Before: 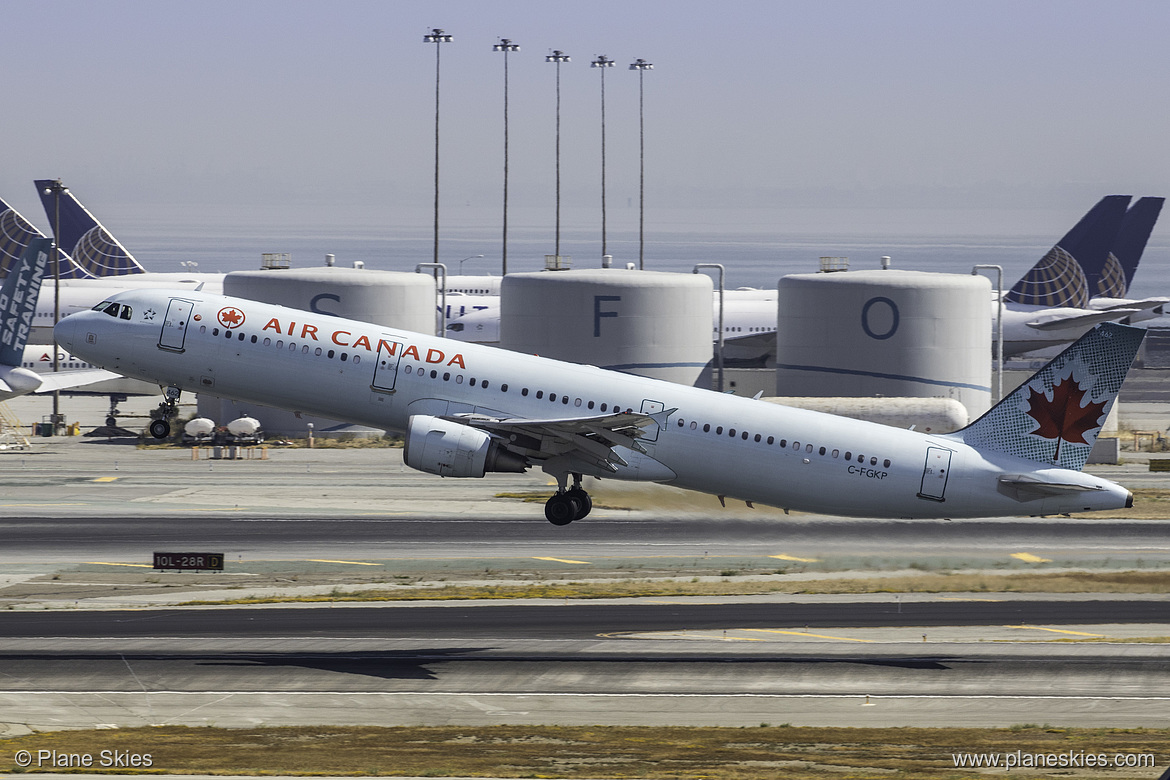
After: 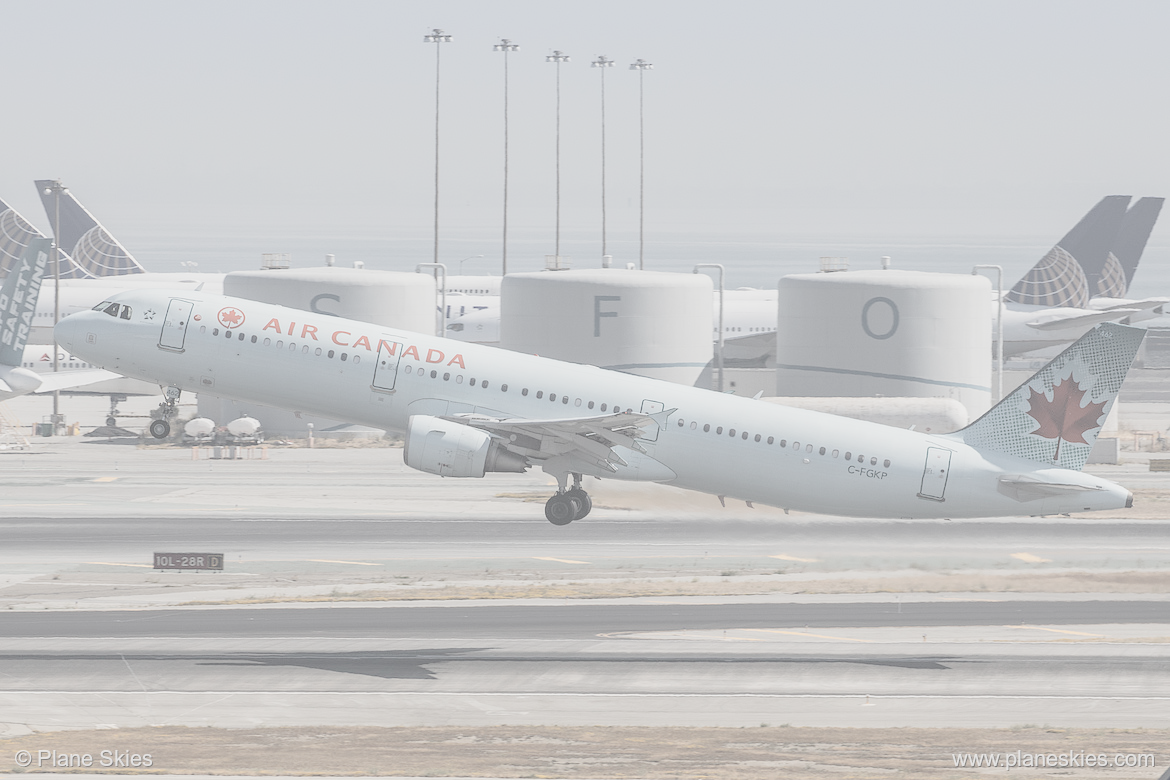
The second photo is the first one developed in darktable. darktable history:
contrast brightness saturation: contrast -0.307, brightness 0.764, saturation -0.789
